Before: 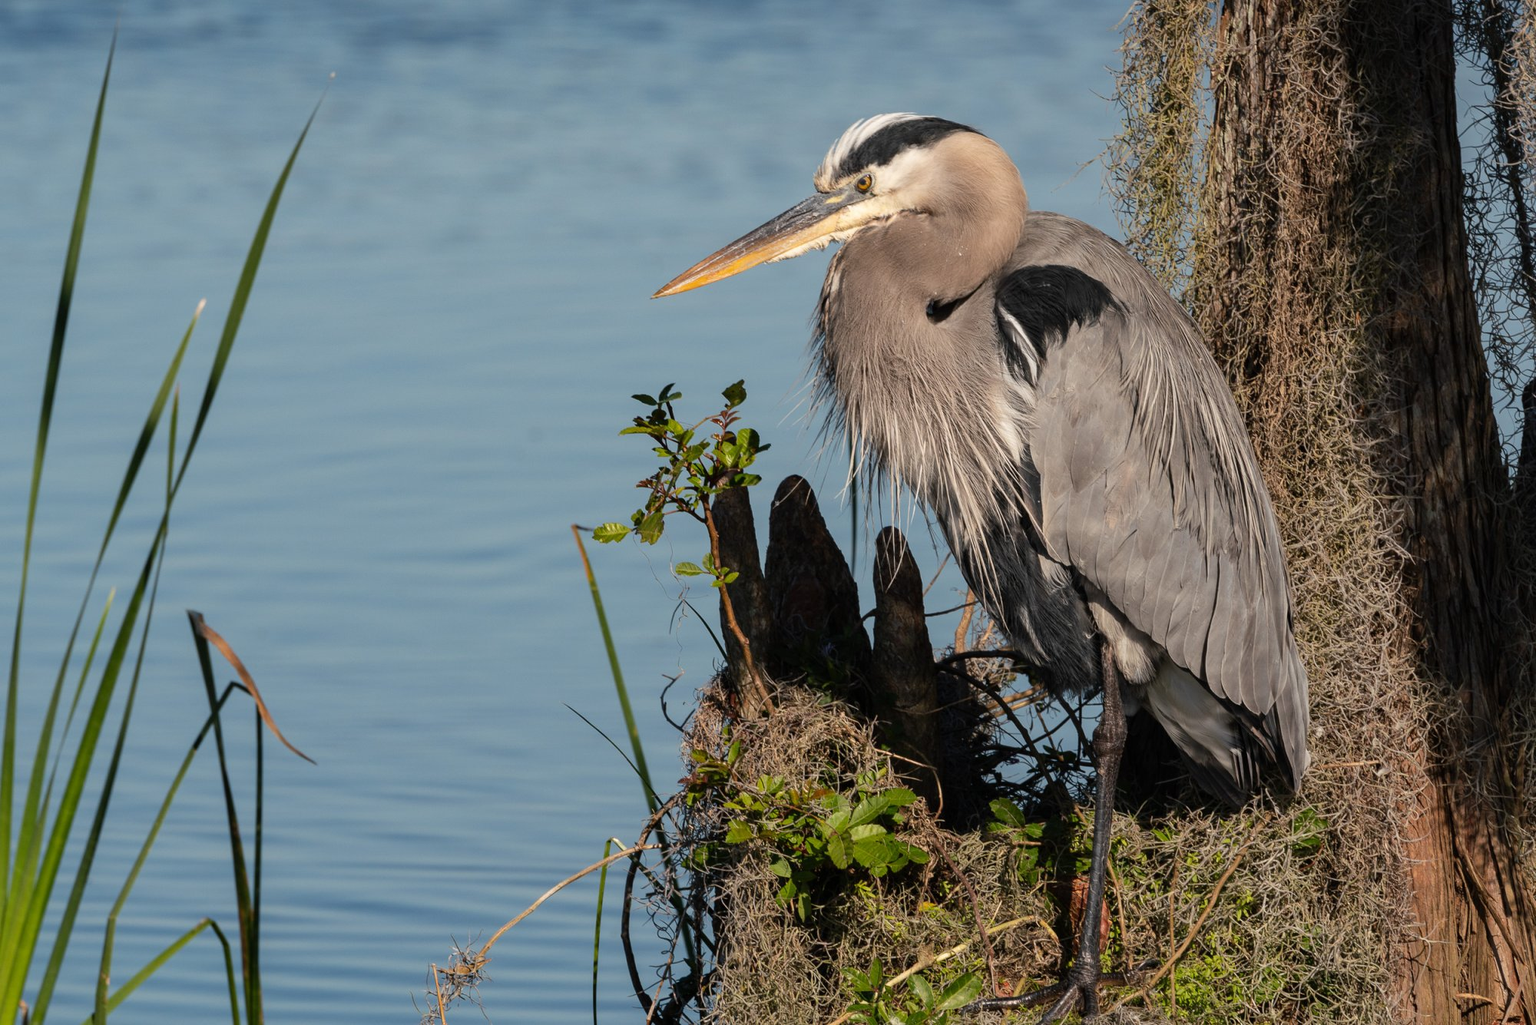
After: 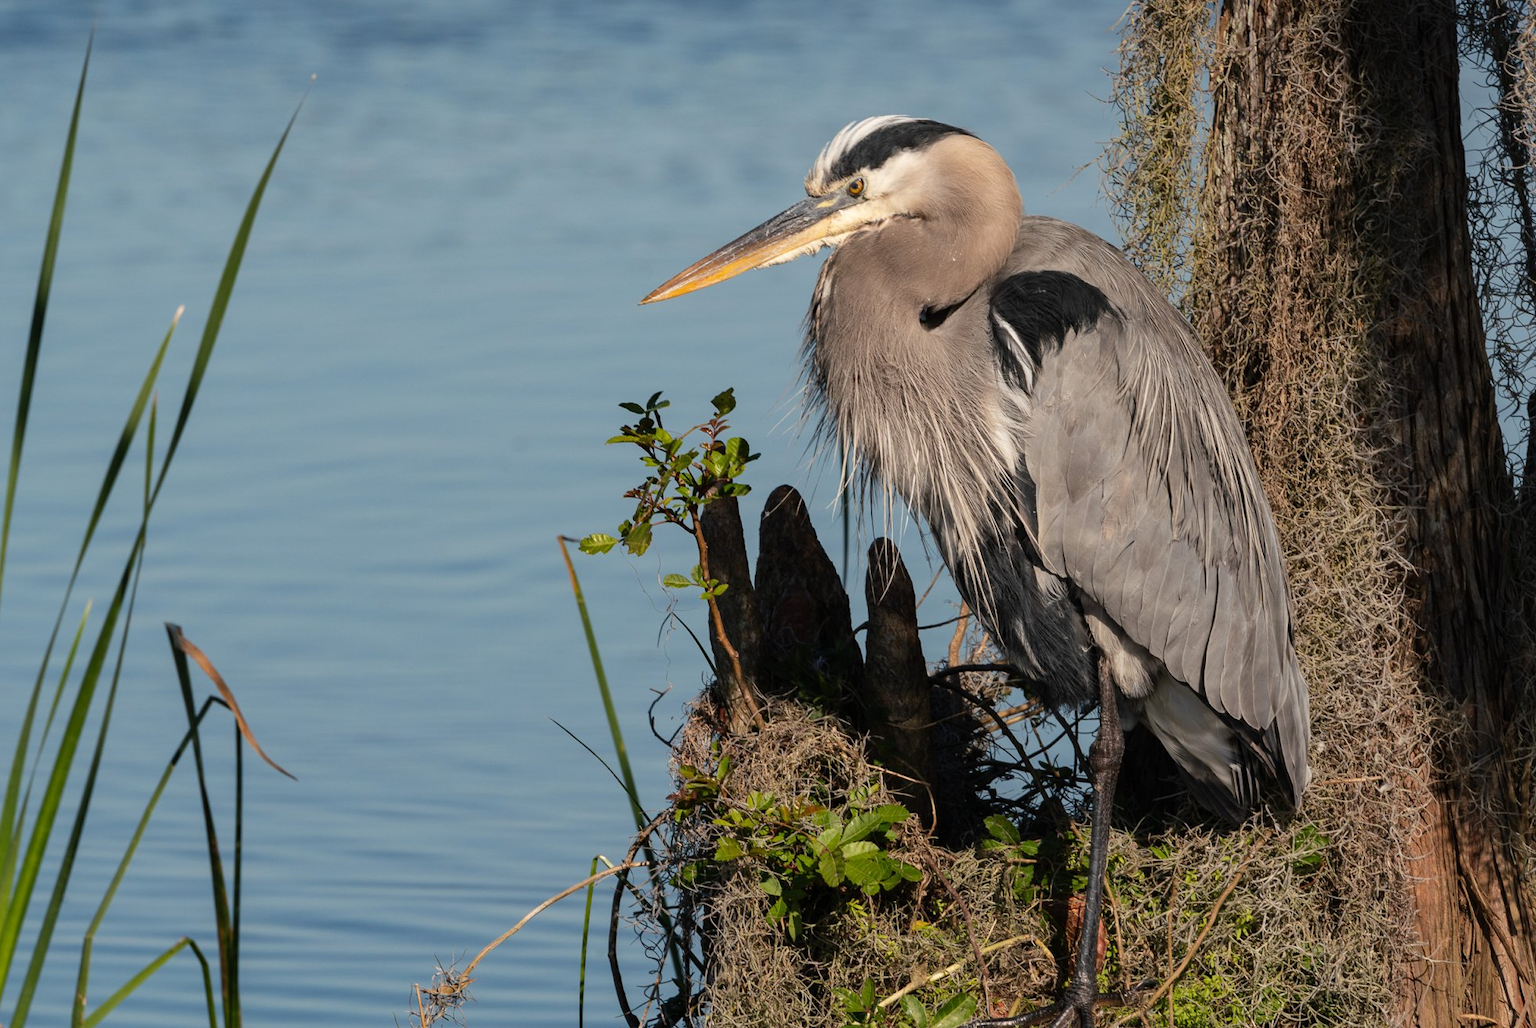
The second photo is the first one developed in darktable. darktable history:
crop: left 1.693%, right 0.28%, bottom 1.65%
